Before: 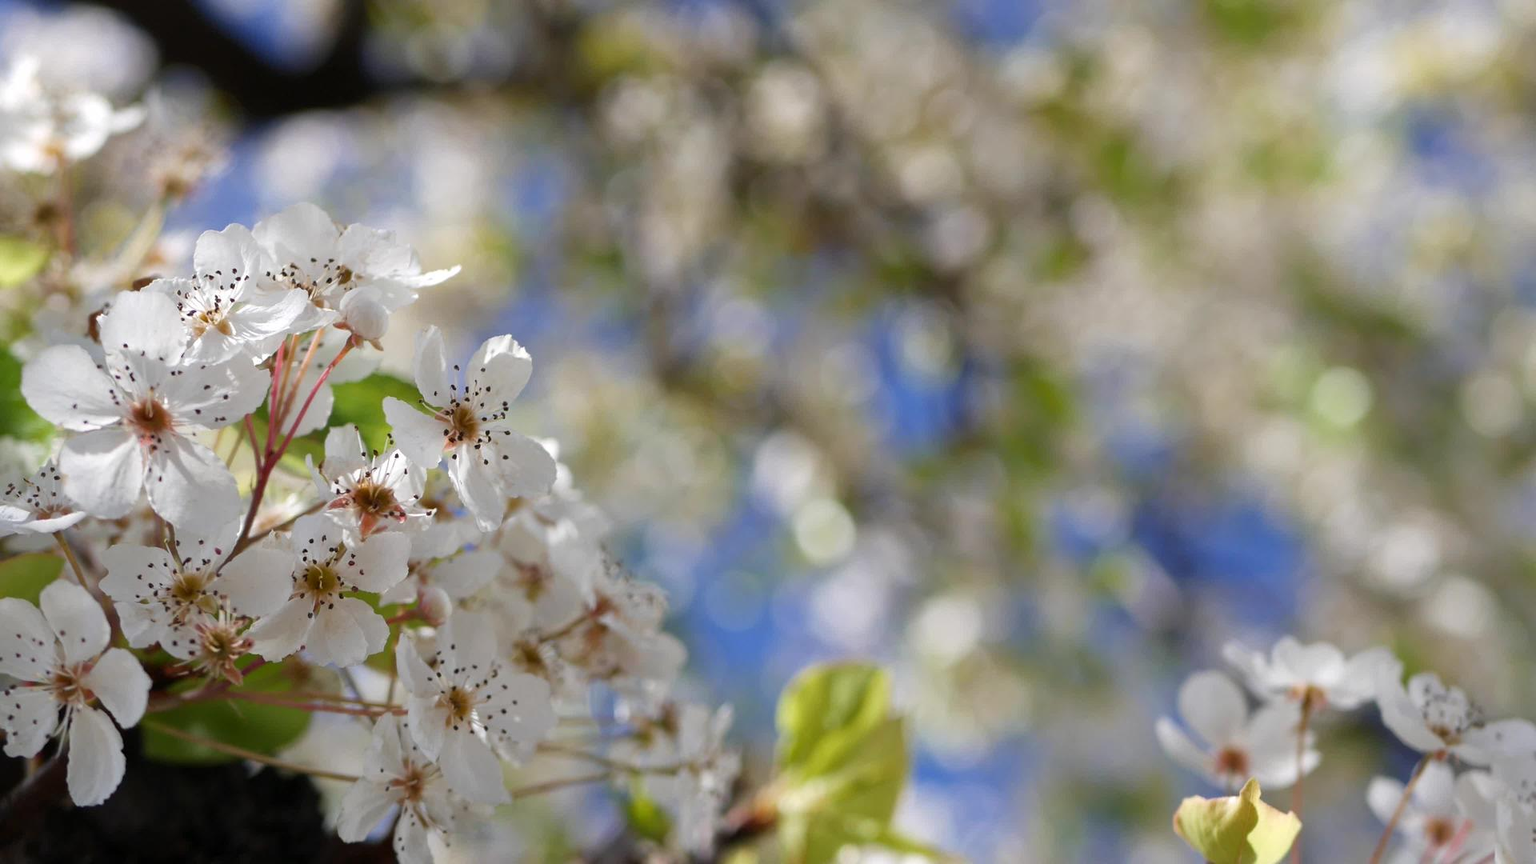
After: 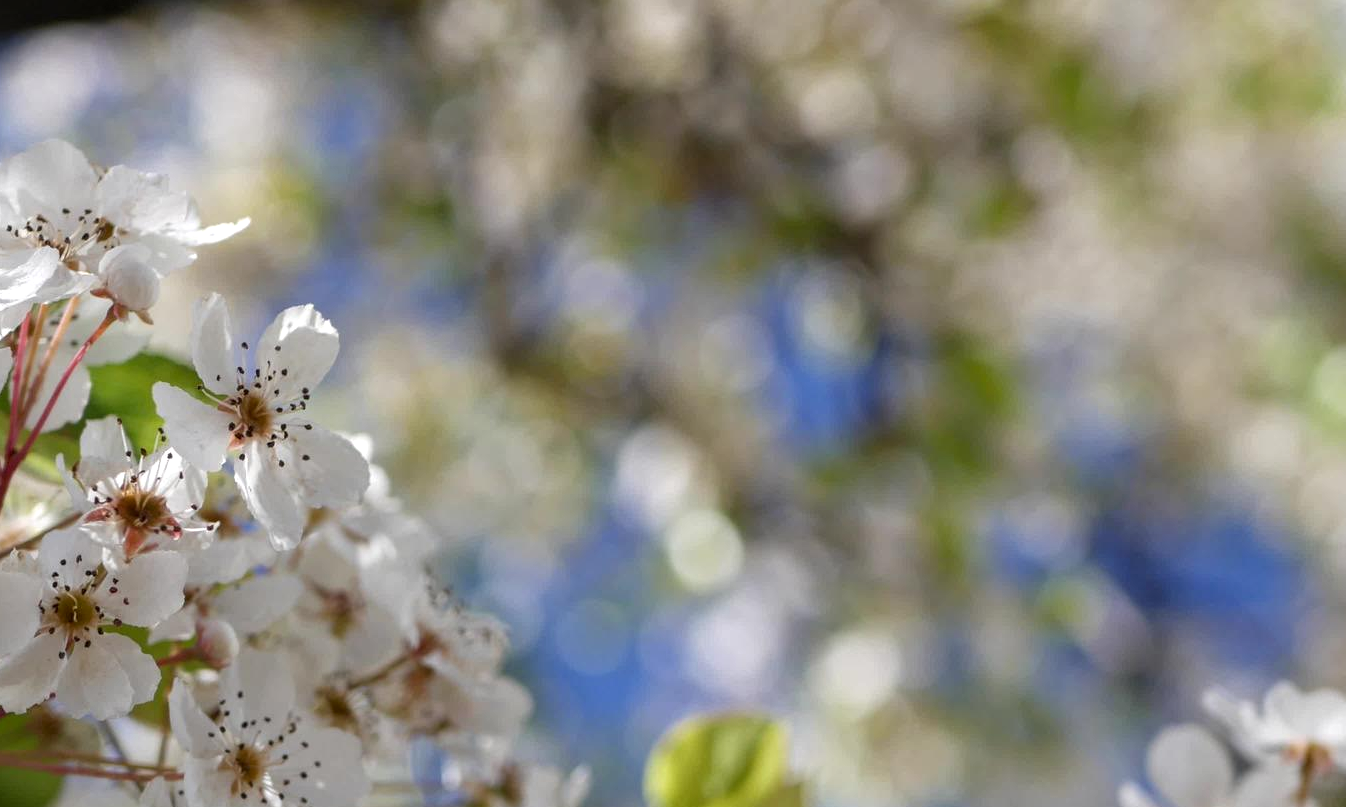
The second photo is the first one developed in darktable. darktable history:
crop and rotate: left 17%, top 10.72%, right 12.852%, bottom 14.529%
local contrast: on, module defaults
